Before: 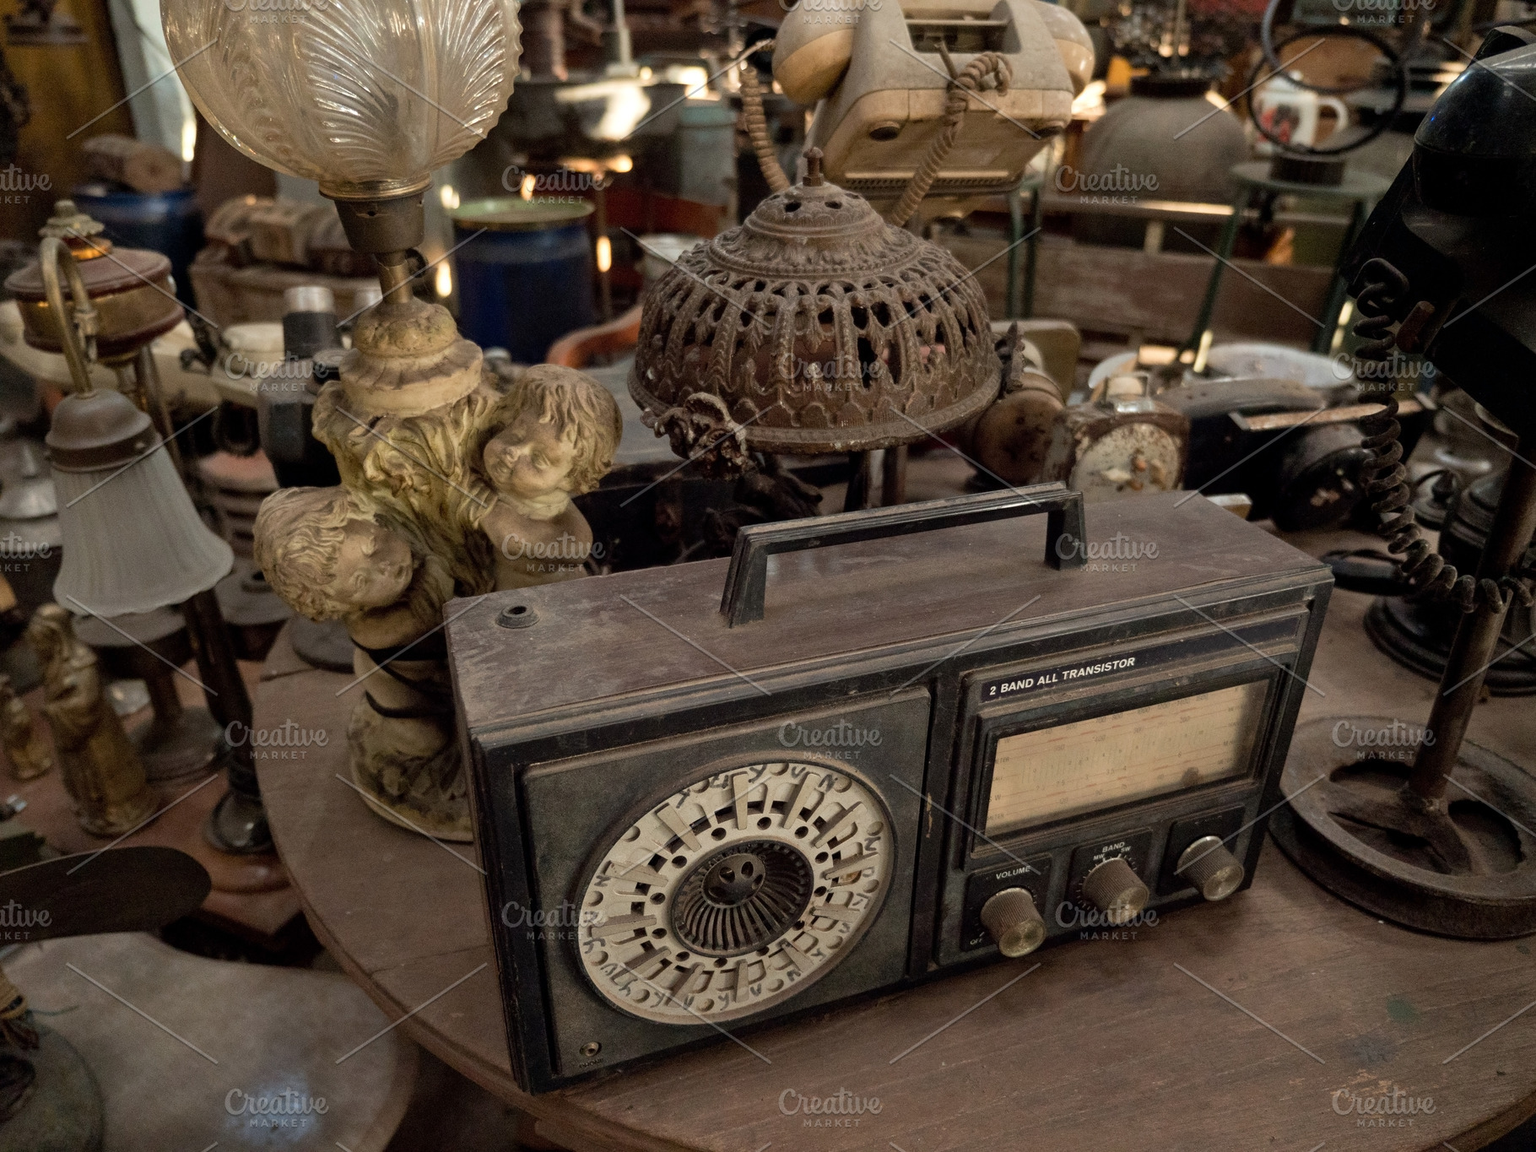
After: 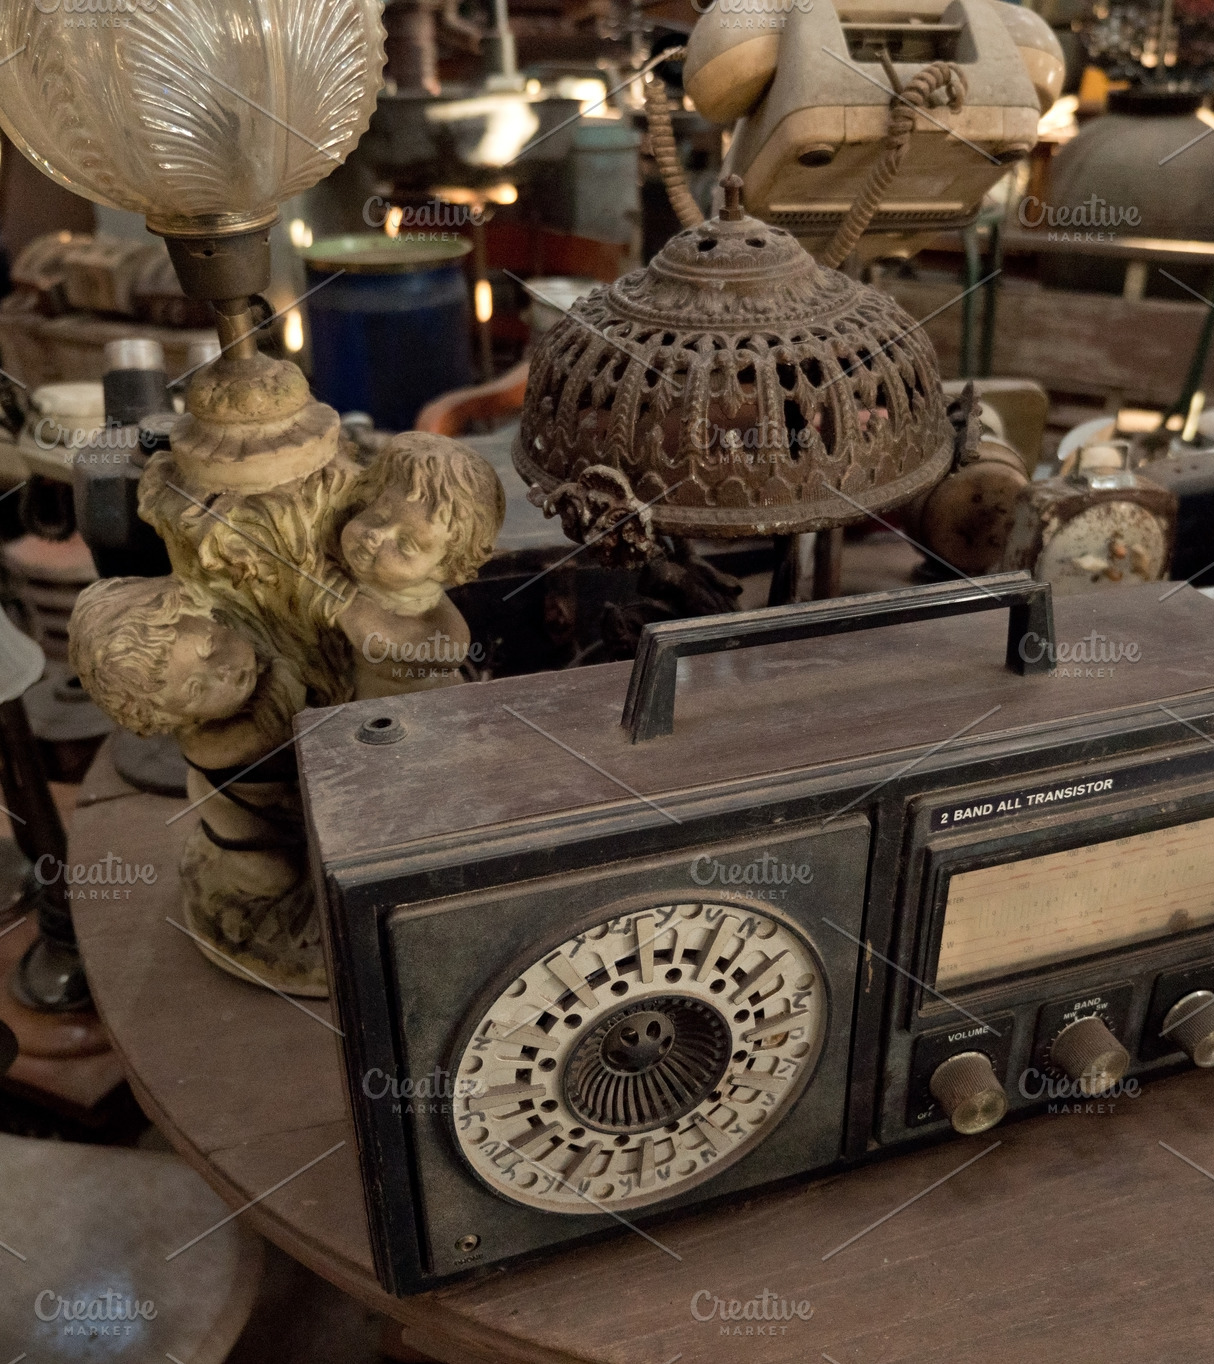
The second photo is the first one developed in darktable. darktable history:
crop and rotate: left 12.752%, right 20.502%
